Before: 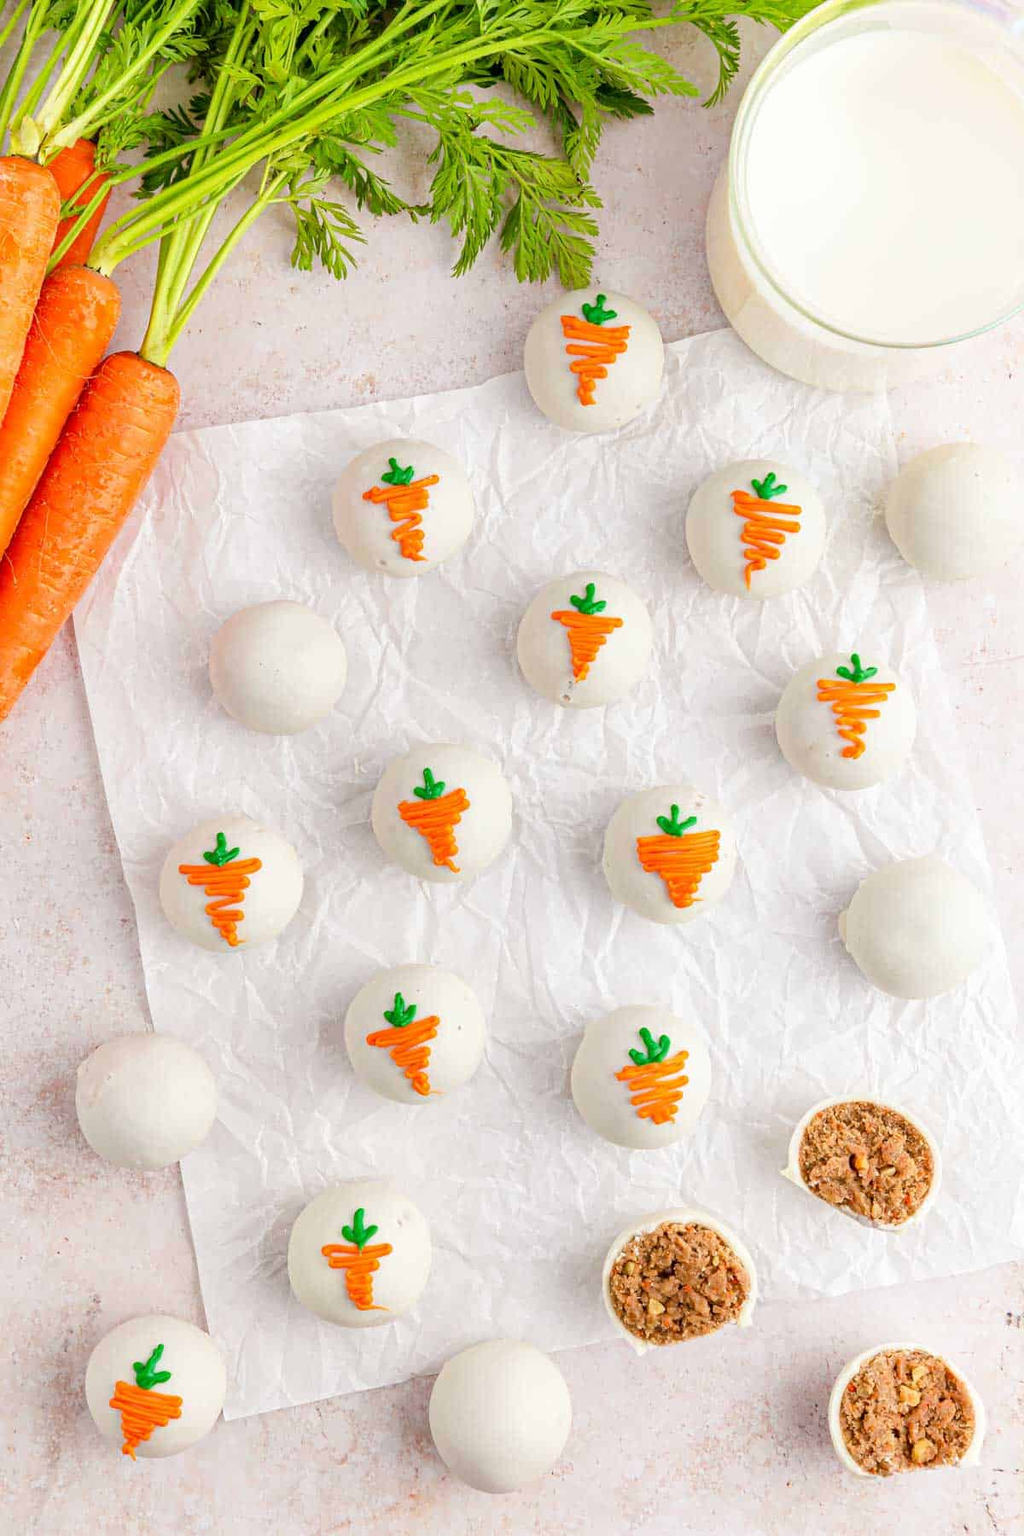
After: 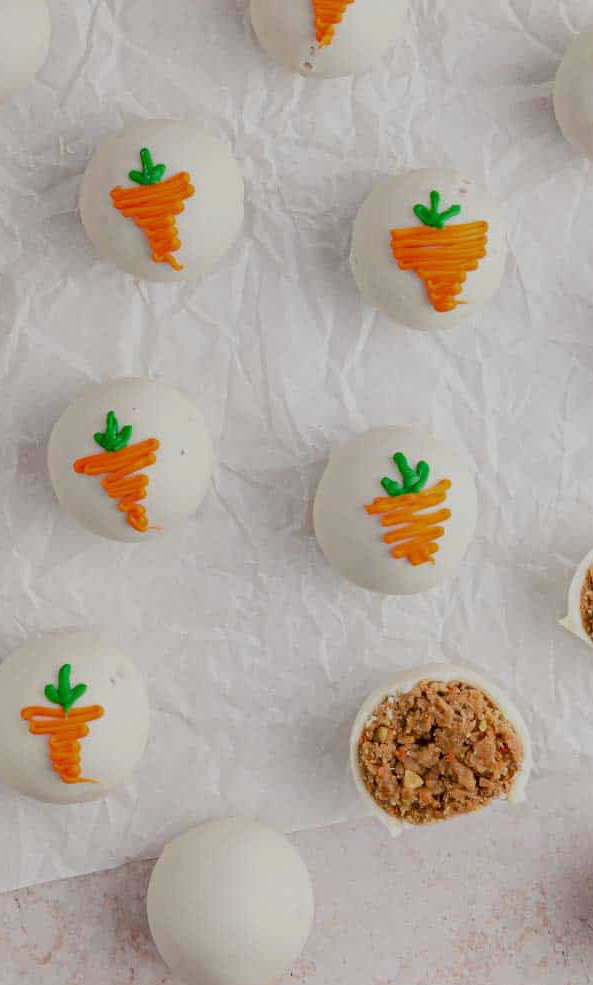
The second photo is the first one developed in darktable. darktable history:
crop: left 29.672%, top 41.786%, right 20.851%, bottom 3.487%
exposure: black level correction 0, exposure -0.721 EV, compensate highlight preservation false
